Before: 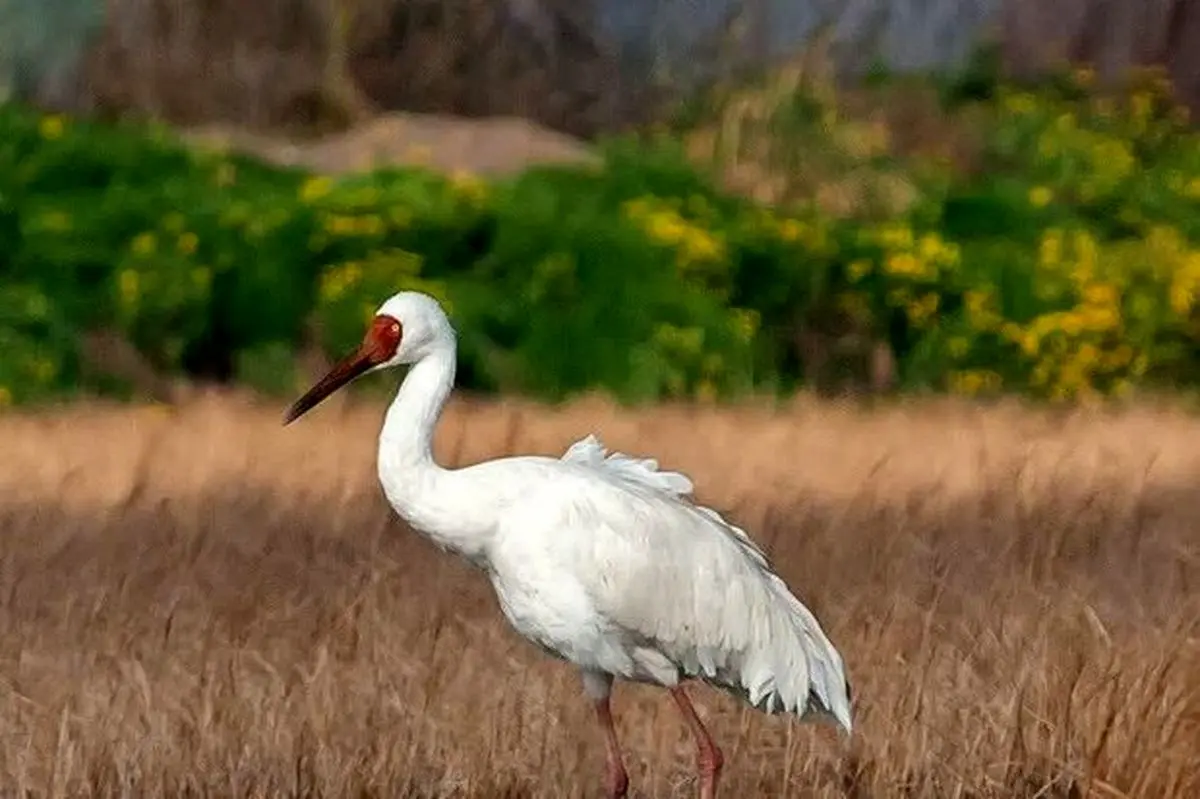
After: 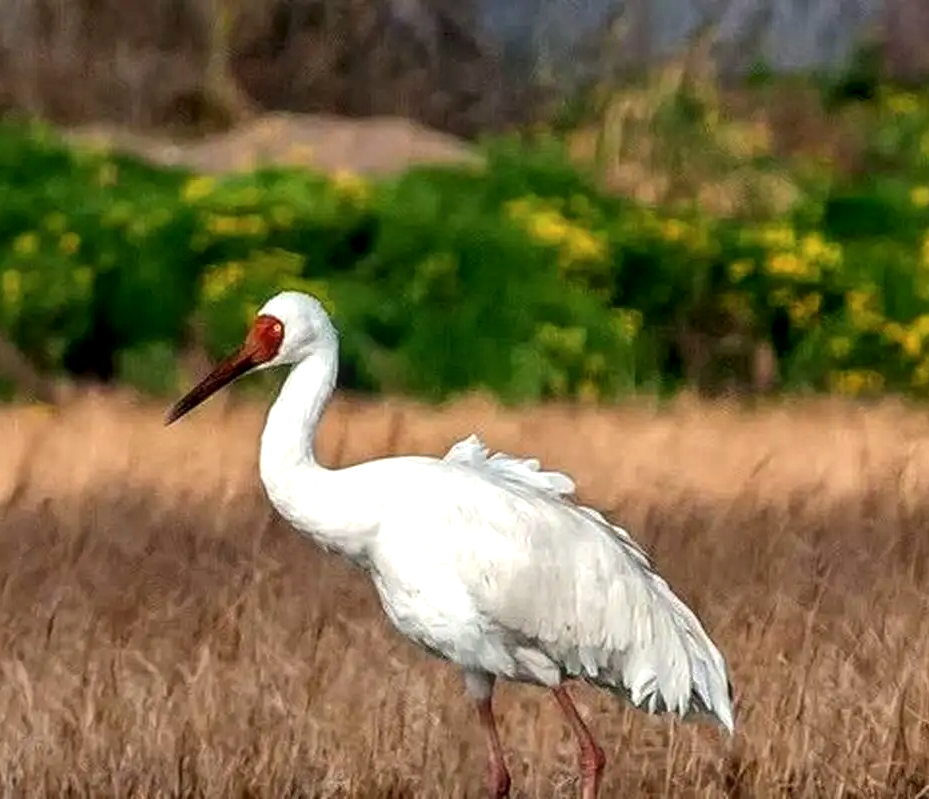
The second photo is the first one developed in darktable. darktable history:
local contrast: on, module defaults
exposure: exposure 0.3 EV, compensate highlight preservation false
white balance: emerald 1
crop: left 9.88%, right 12.664%
